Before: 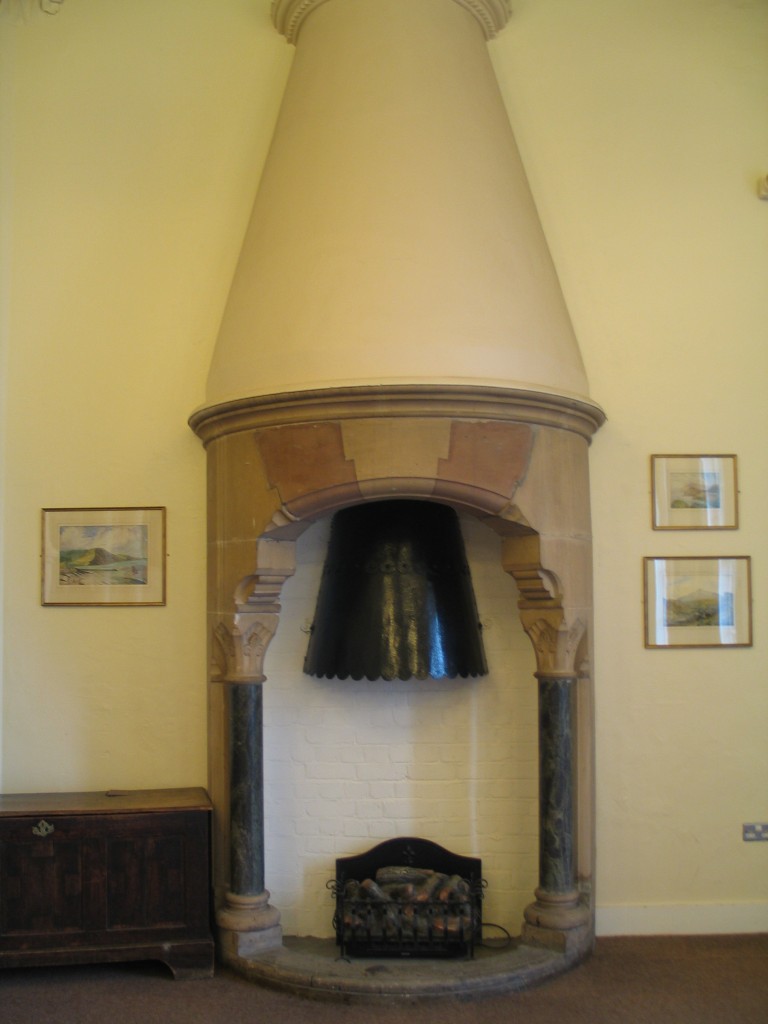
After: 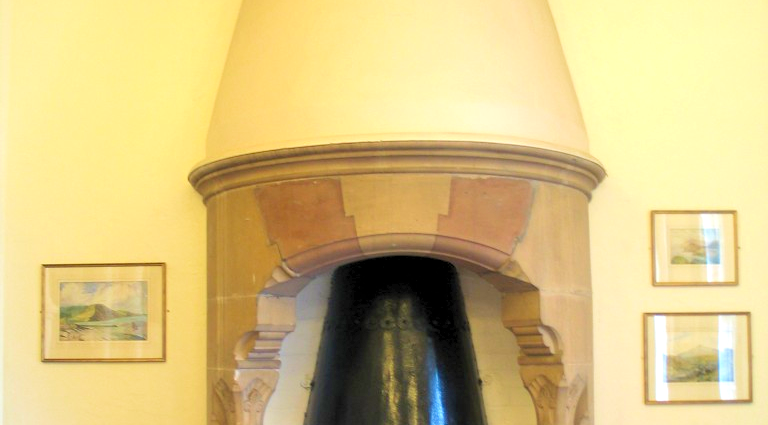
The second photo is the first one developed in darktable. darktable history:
velvia: on, module defaults
levels: levels [0.044, 0.416, 0.908]
crop and rotate: top 23.853%, bottom 34.547%
exposure: exposure 0.559 EV, compensate highlight preservation false
